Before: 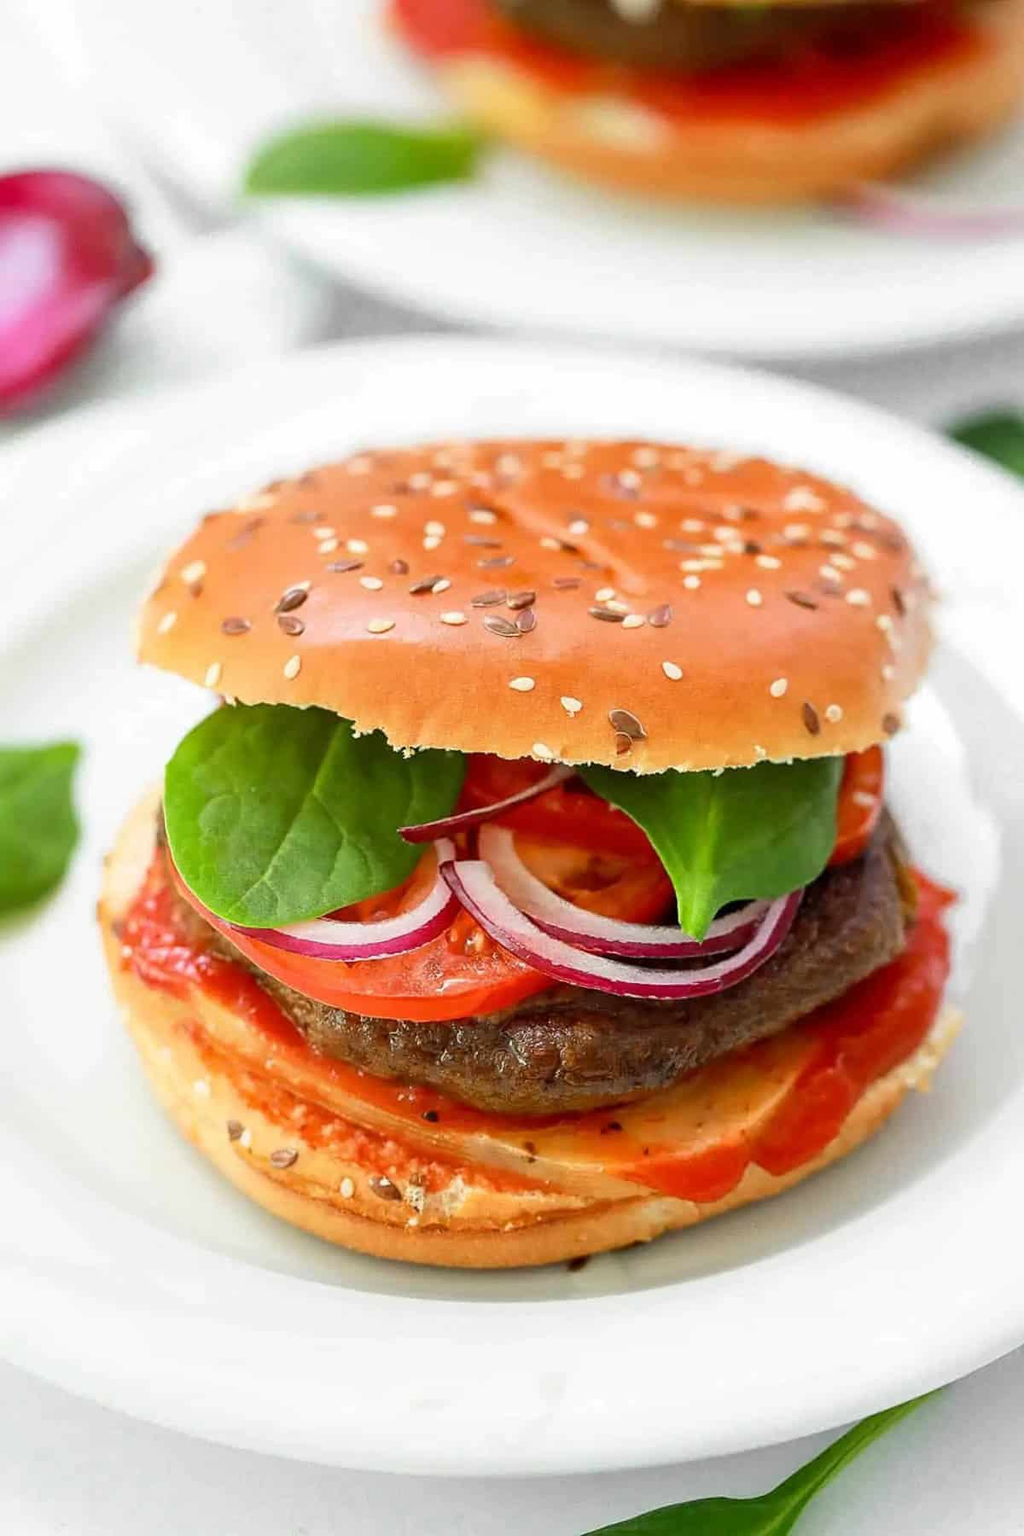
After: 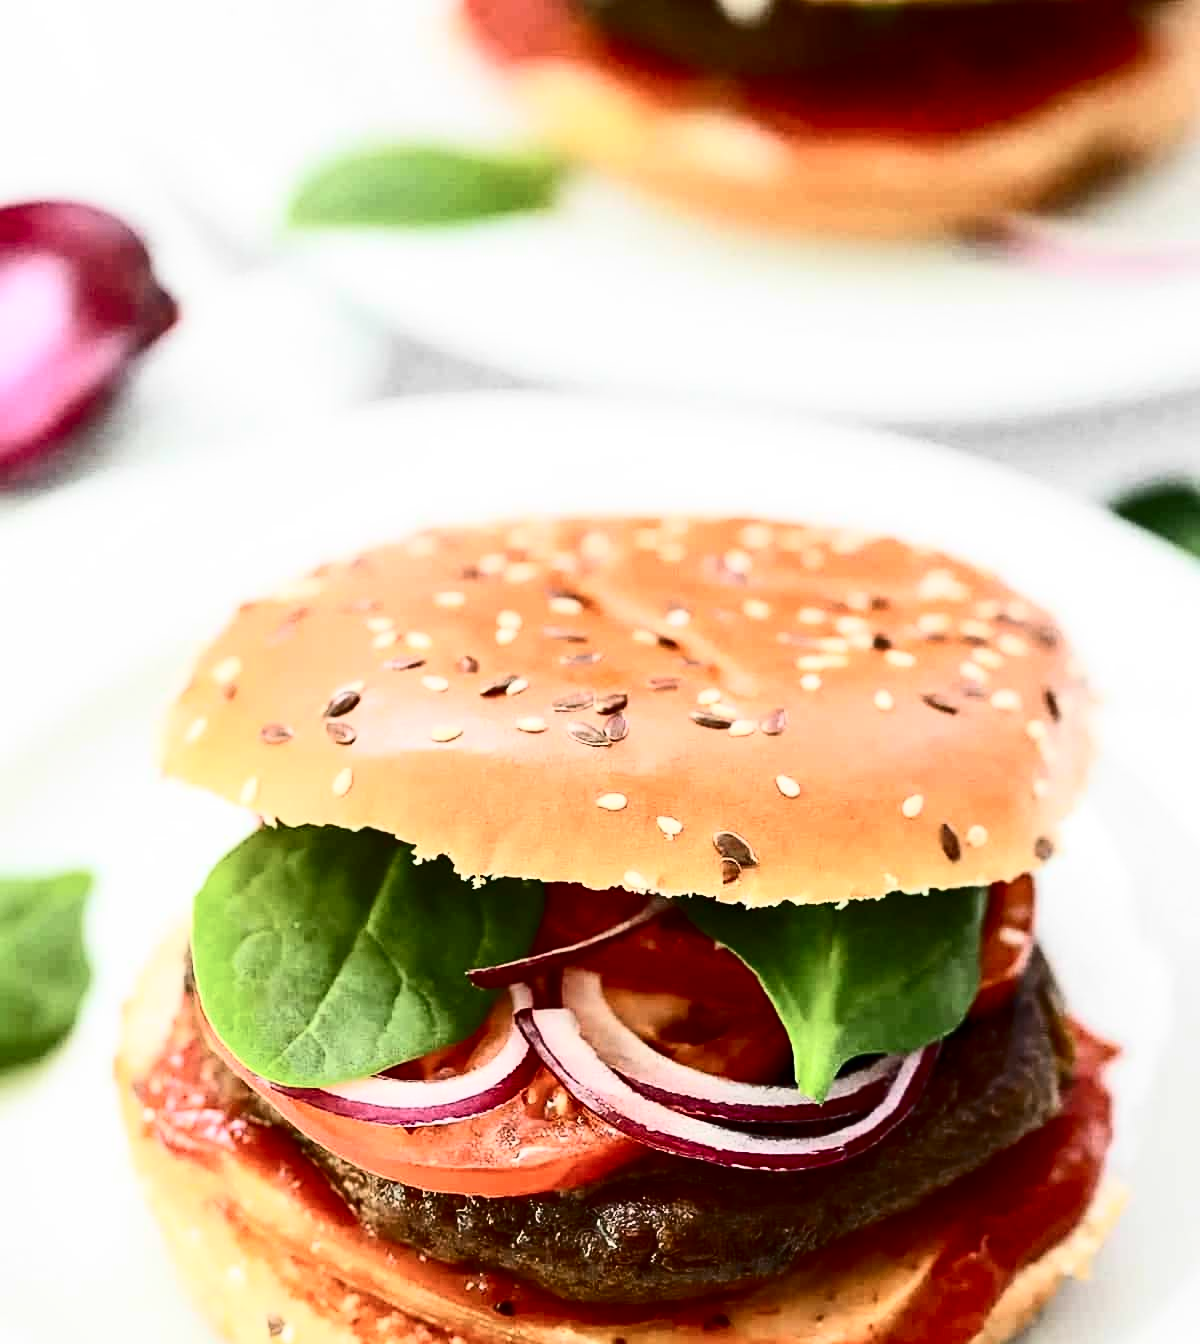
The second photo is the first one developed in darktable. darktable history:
contrast brightness saturation: contrast 0.508, saturation -0.097
crop: bottom 24.594%
